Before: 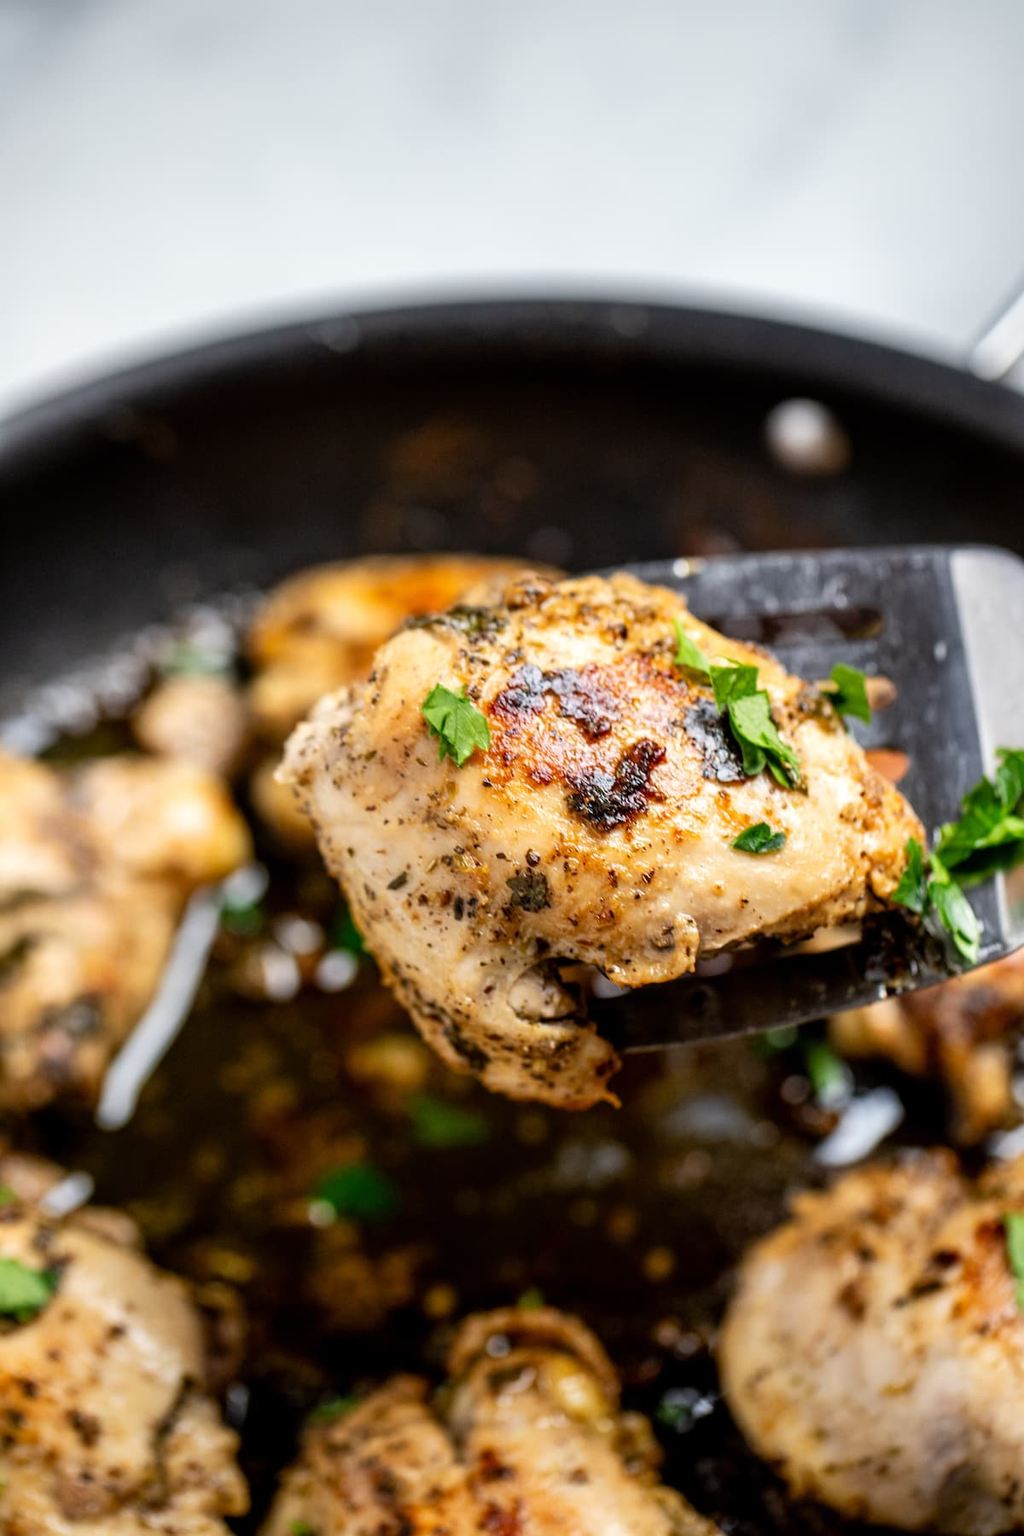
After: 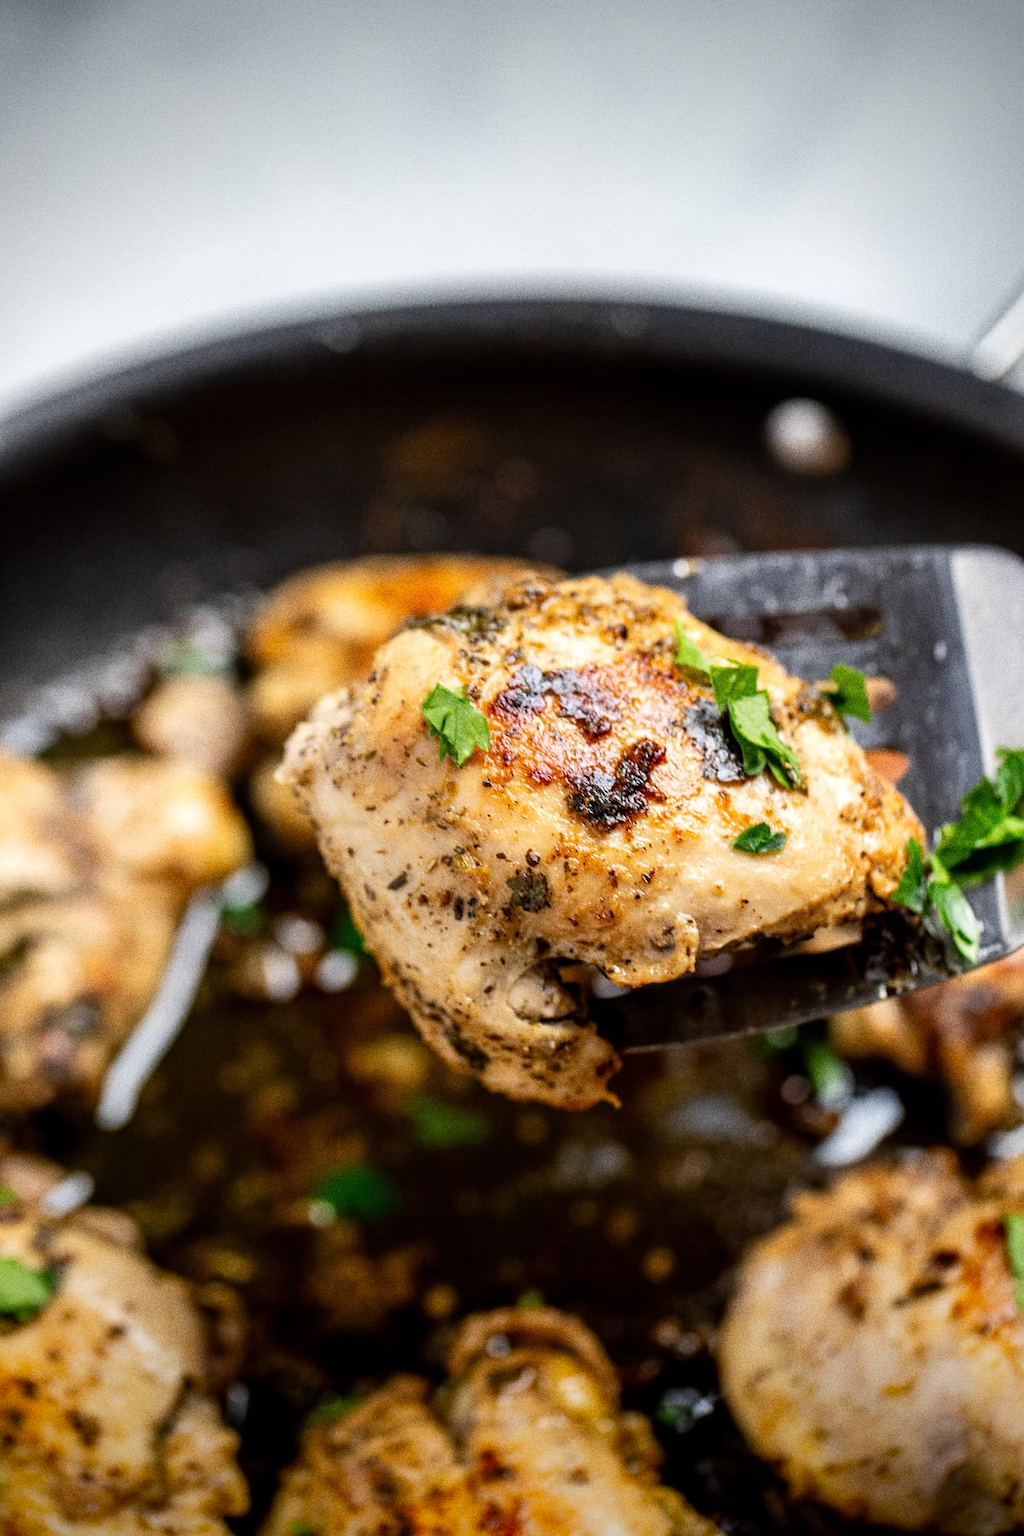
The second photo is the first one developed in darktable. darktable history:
vignetting: fall-off start 88.53%, fall-off radius 44.2%, saturation 0.376, width/height ratio 1.161
grain: coarseness 0.09 ISO, strength 40%
